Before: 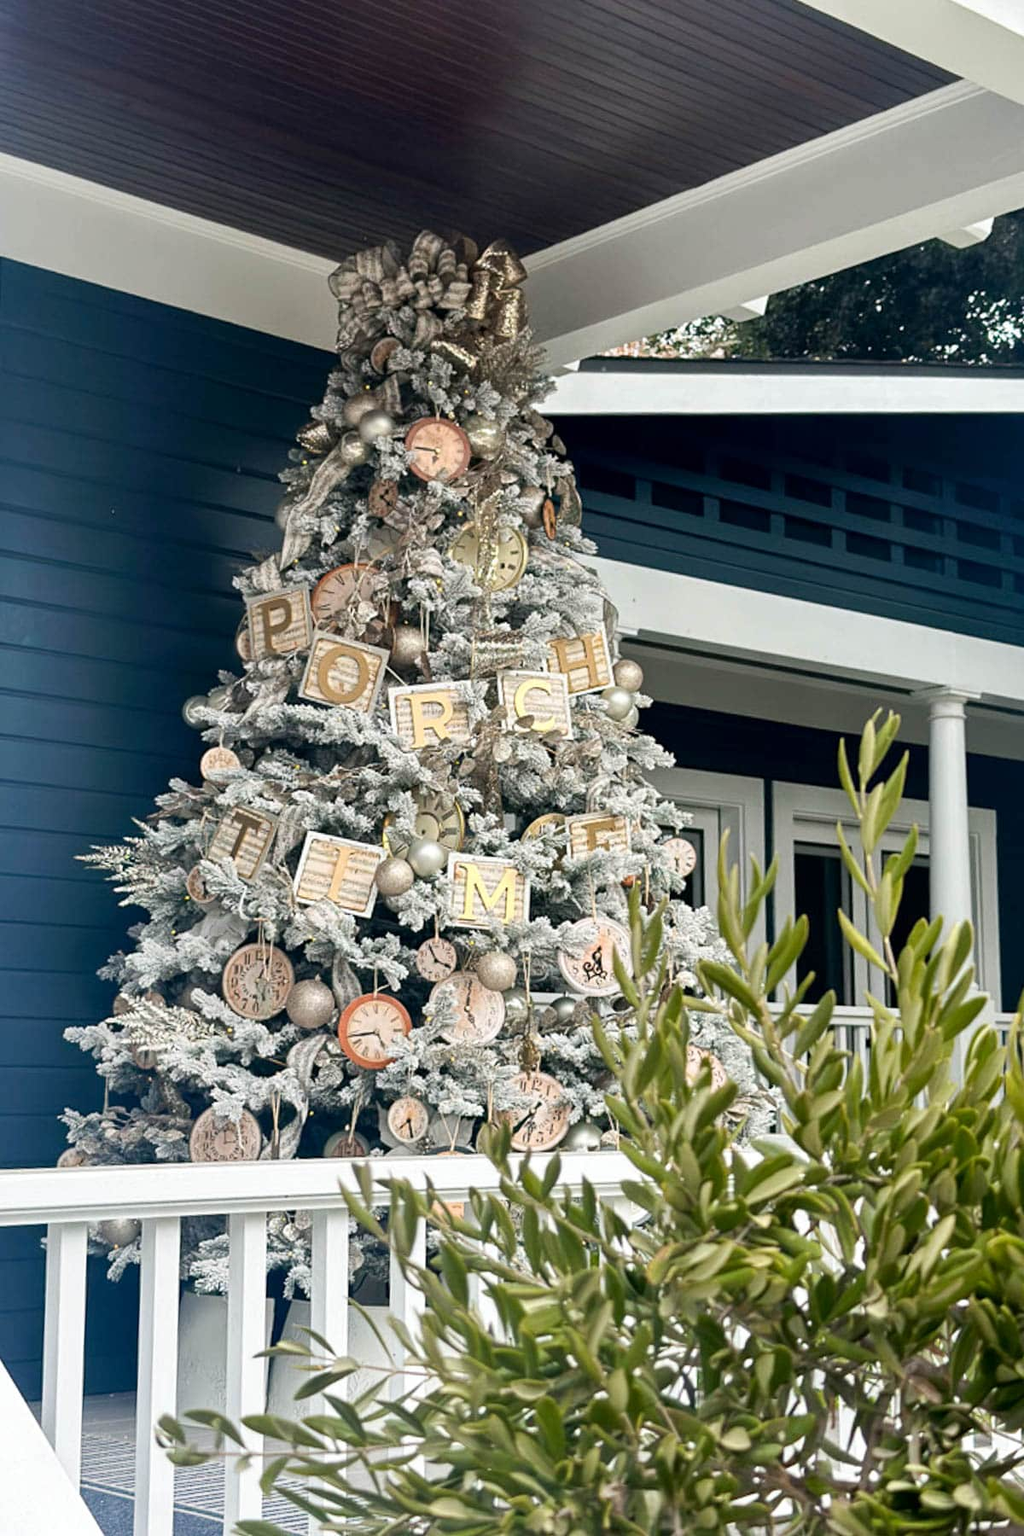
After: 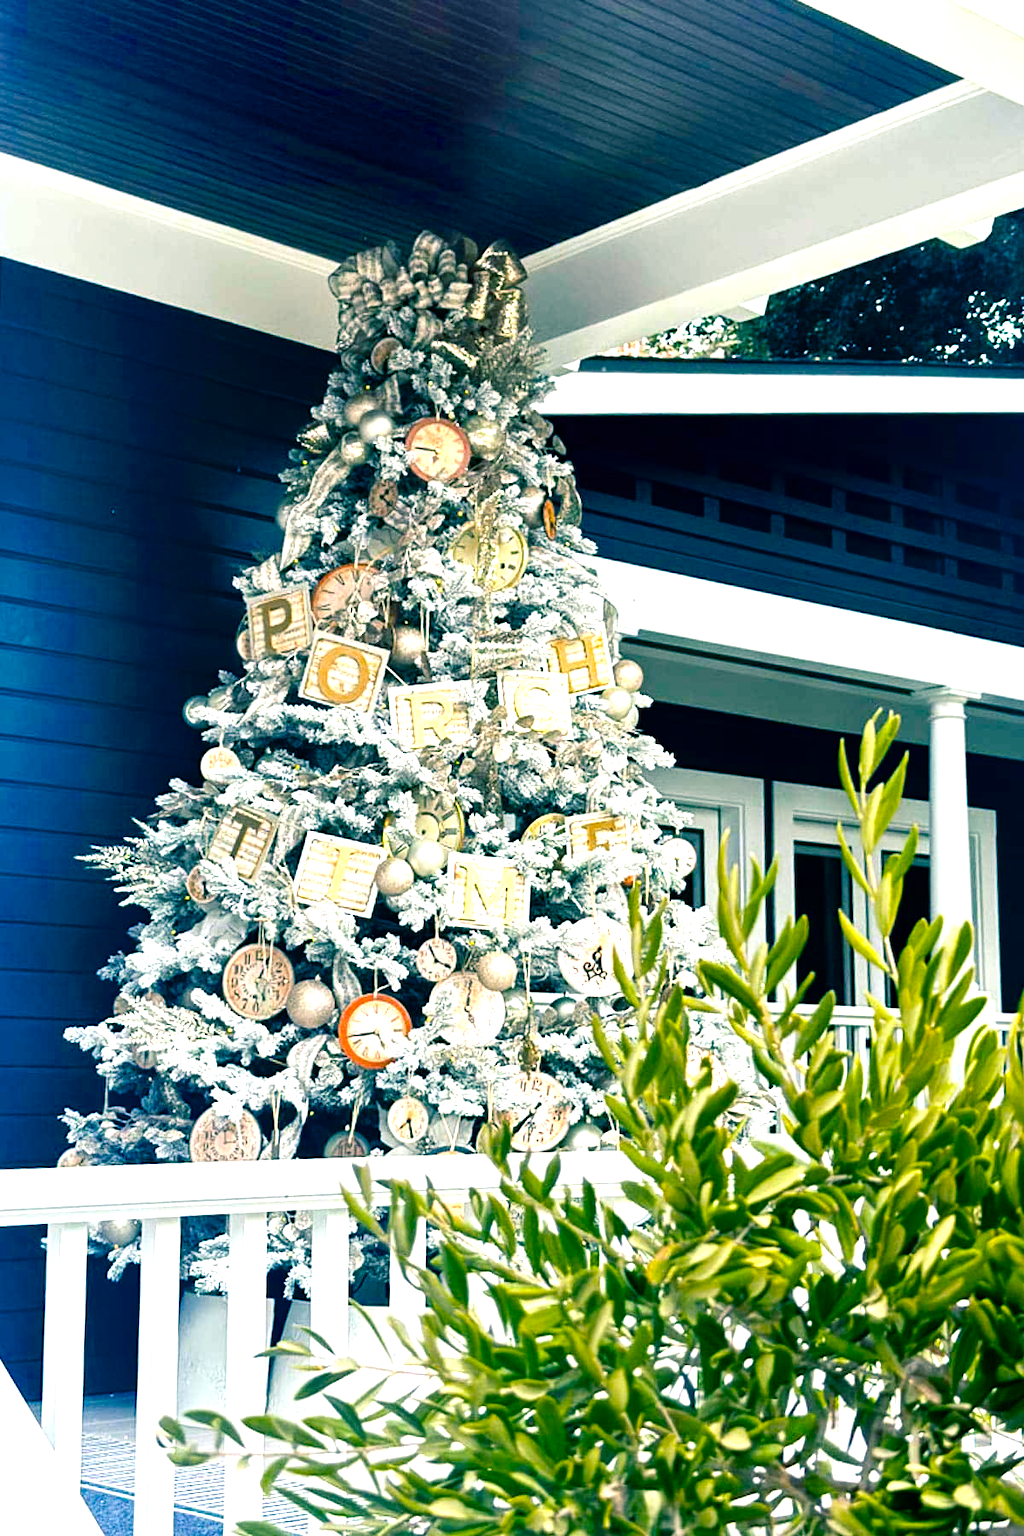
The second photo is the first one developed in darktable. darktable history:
color balance rgb: shadows lift › luminance -29.014%, shadows lift › chroma 10.195%, shadows lift › hue 230°, linear chroma grading › global chroma 13.413%, perceptual saturation grading › global saturation 19.695%, global vibrance 6.802%, saturation formula JzAzBz (2021)
levels: levels [0, 0.374, 0.749]
